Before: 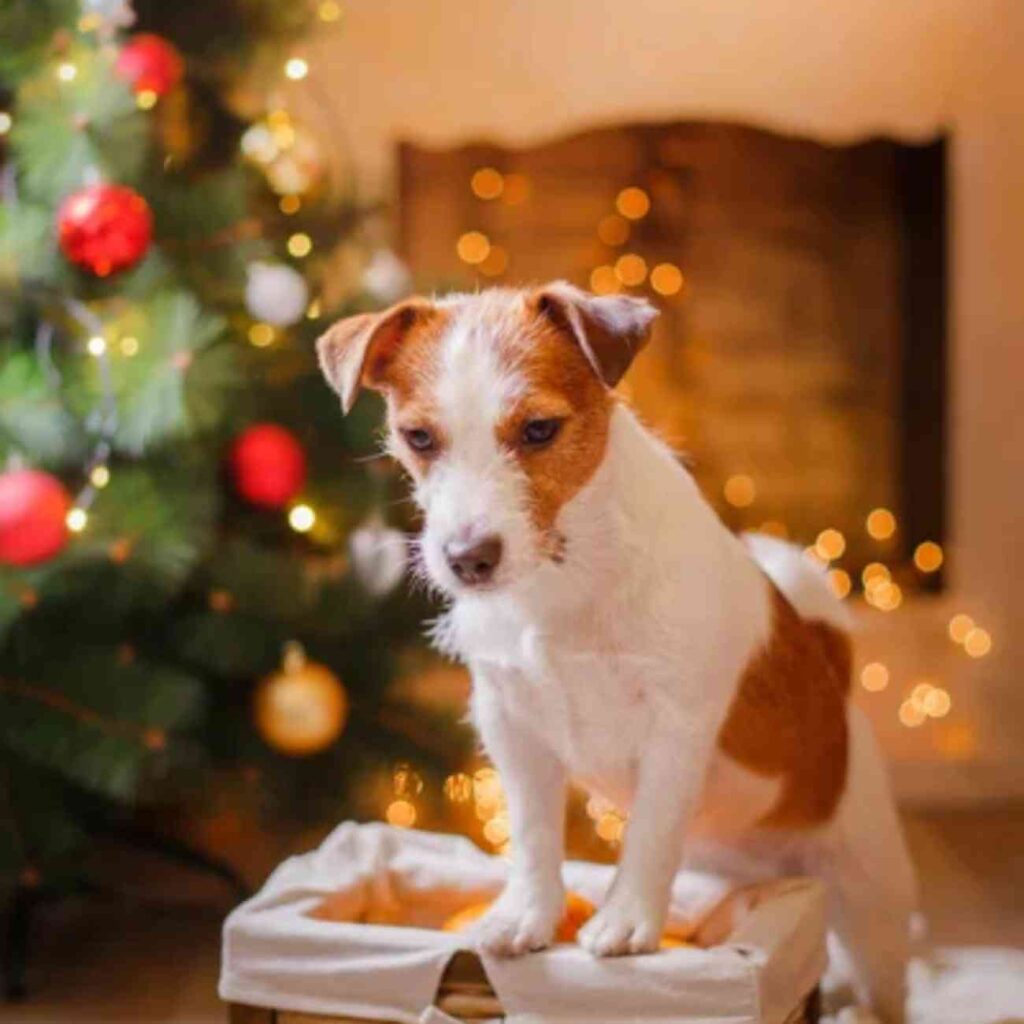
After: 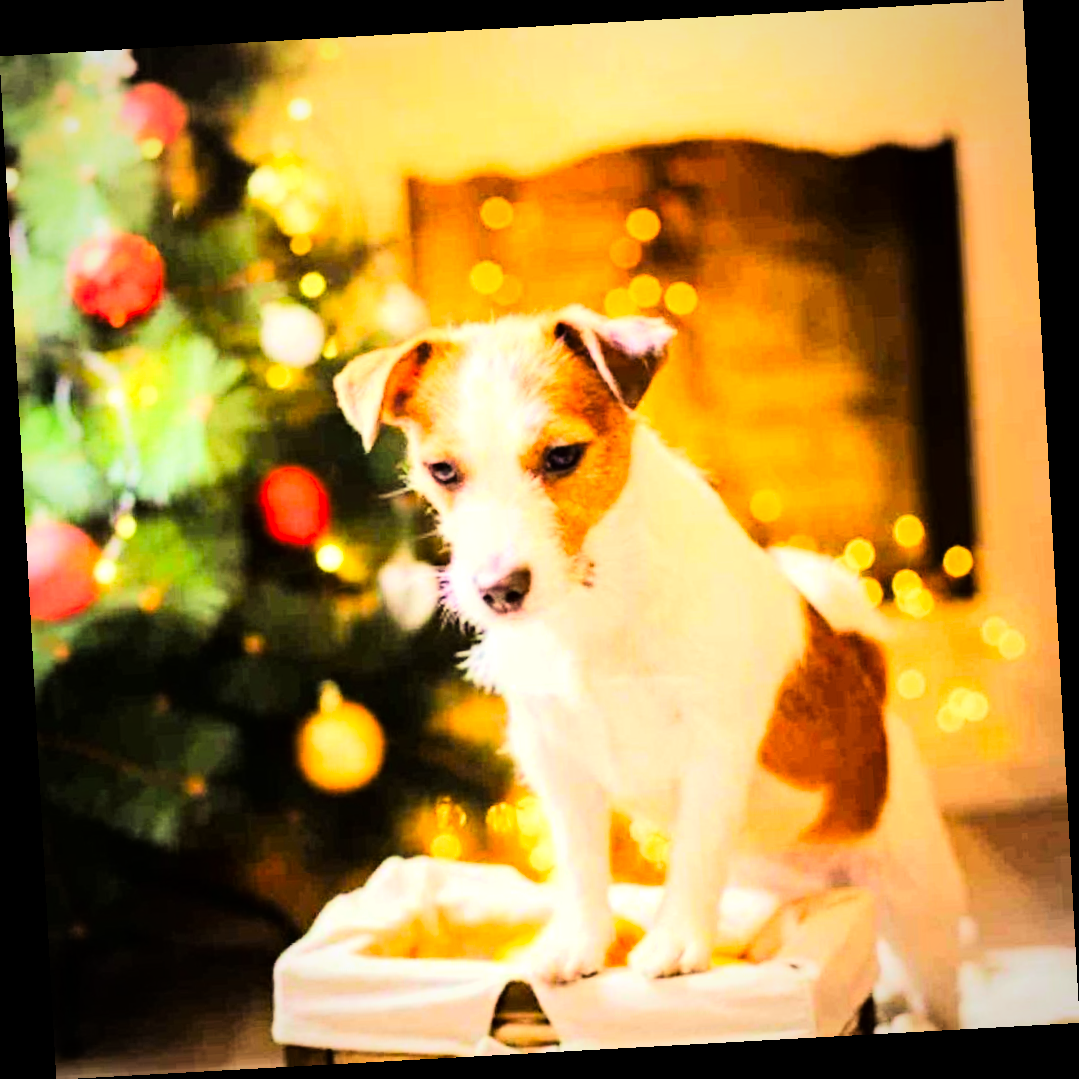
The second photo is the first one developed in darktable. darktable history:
haze removal: compatibility mode true, adaptive false
rotate and perspective: rotation -3.18°, automatic cropping off
tone curve: curves: ch0 [(0, 0) (0.16, 0.055) (0.506, 0.762) (1, 1.024)], color space Lab, linked channels, preserve colors none
white balance: red 0.925, blue 1.046
vignetting: fall-off radius 81.94%
color correction: highlights a* 1.39, highlights b* 17.83
exposure: black level correction 0.001, exposure 0.675 EV, compensate highlight preservation false
velvia: on, module defaults
